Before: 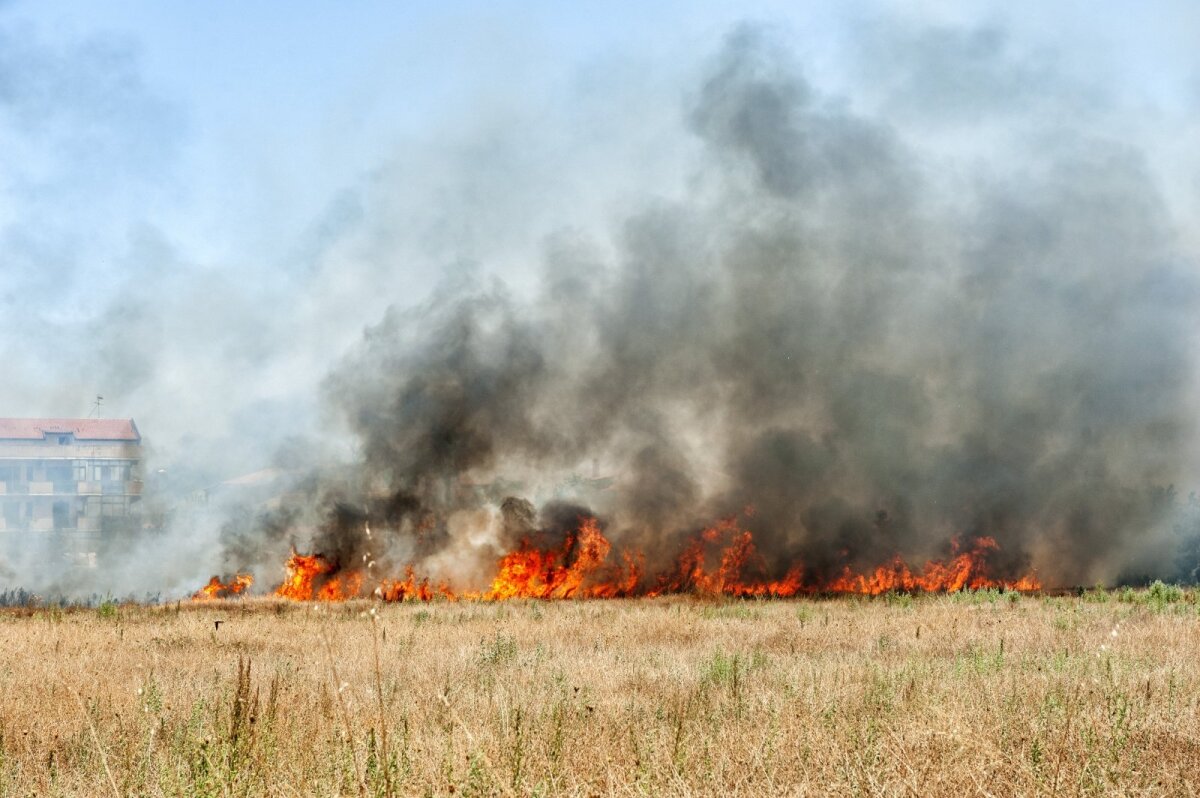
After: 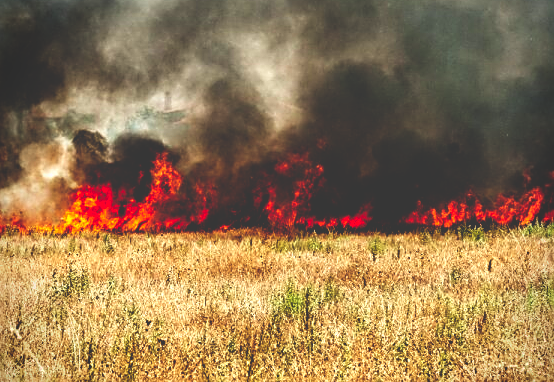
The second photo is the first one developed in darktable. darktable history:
base curve: curves: ch0 [(0, 0.036) (0.083, 0.04) (0.804, 1)], preserve colors none
exposure: exposure 0.201 EV, compensate highlight preservation false
sharpen: on, module defaults
crop: left 35.715%, top 46.027%, right 18.115%, bottom 6.023%
vignetting: brightness -0.583, saturation -0.12
